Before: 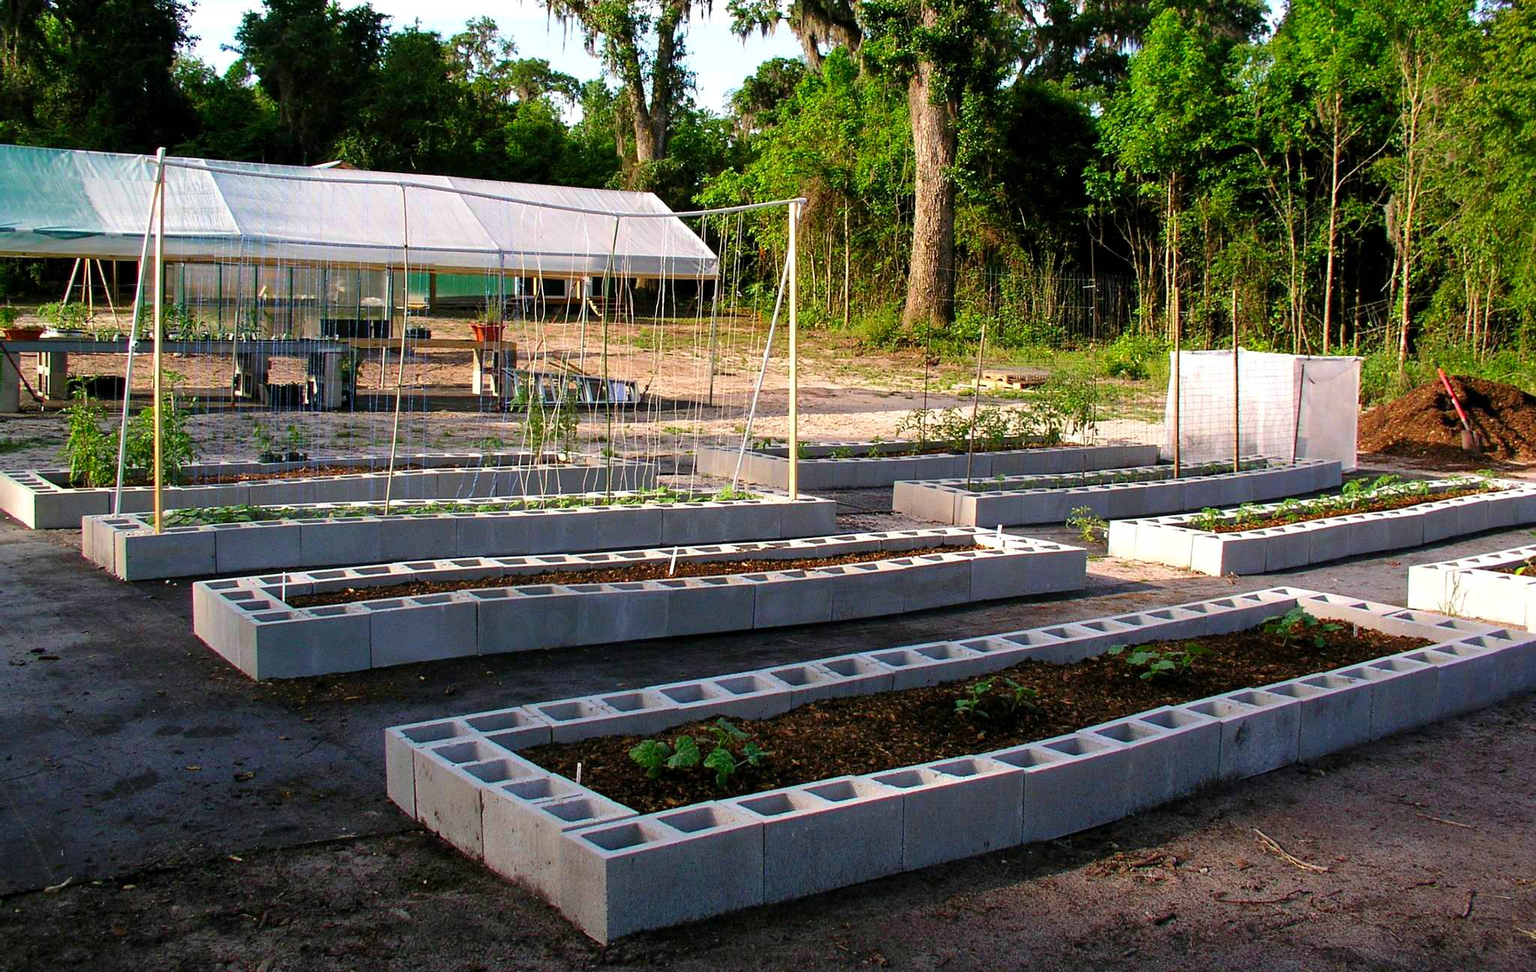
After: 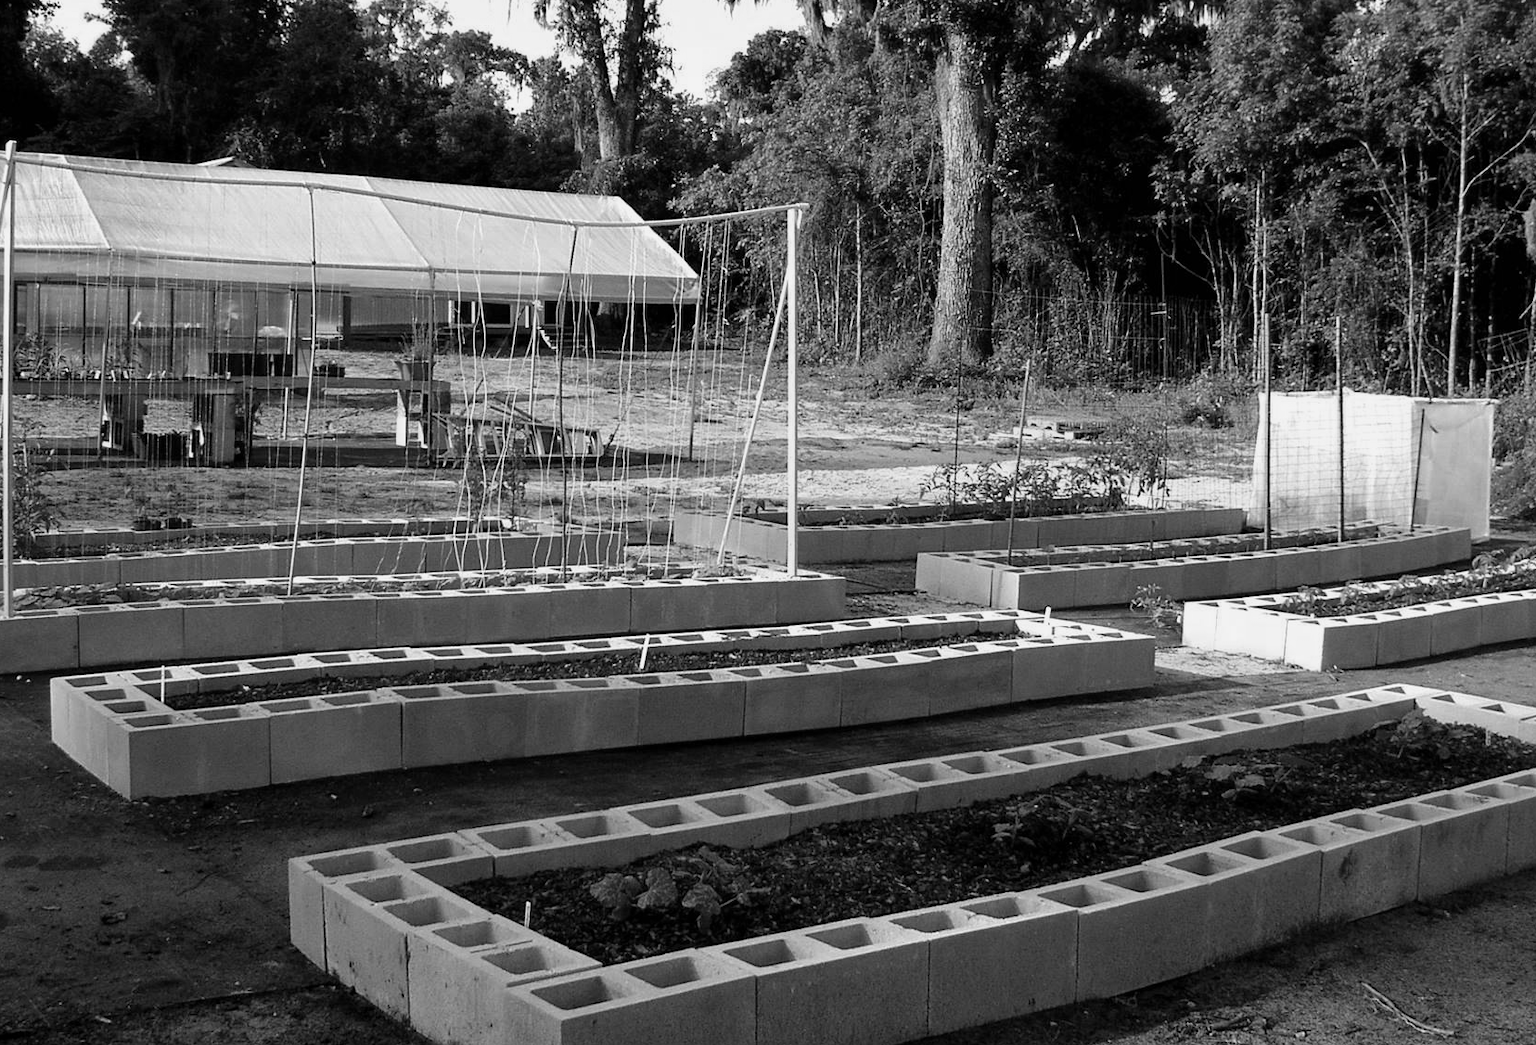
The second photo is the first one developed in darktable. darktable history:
crop: left 9.929%, top 3.475%, right 9.188%, bottom 9.529%
color calibration: output gray [0.31, 0.36, 0.33, 0], gray › normalize channels true, illuminant same as pipeline (D50), adaptation XYZ, x 0.346, y 0.359, gamut compression 0
white balance: red 1.029, blue 0.92
